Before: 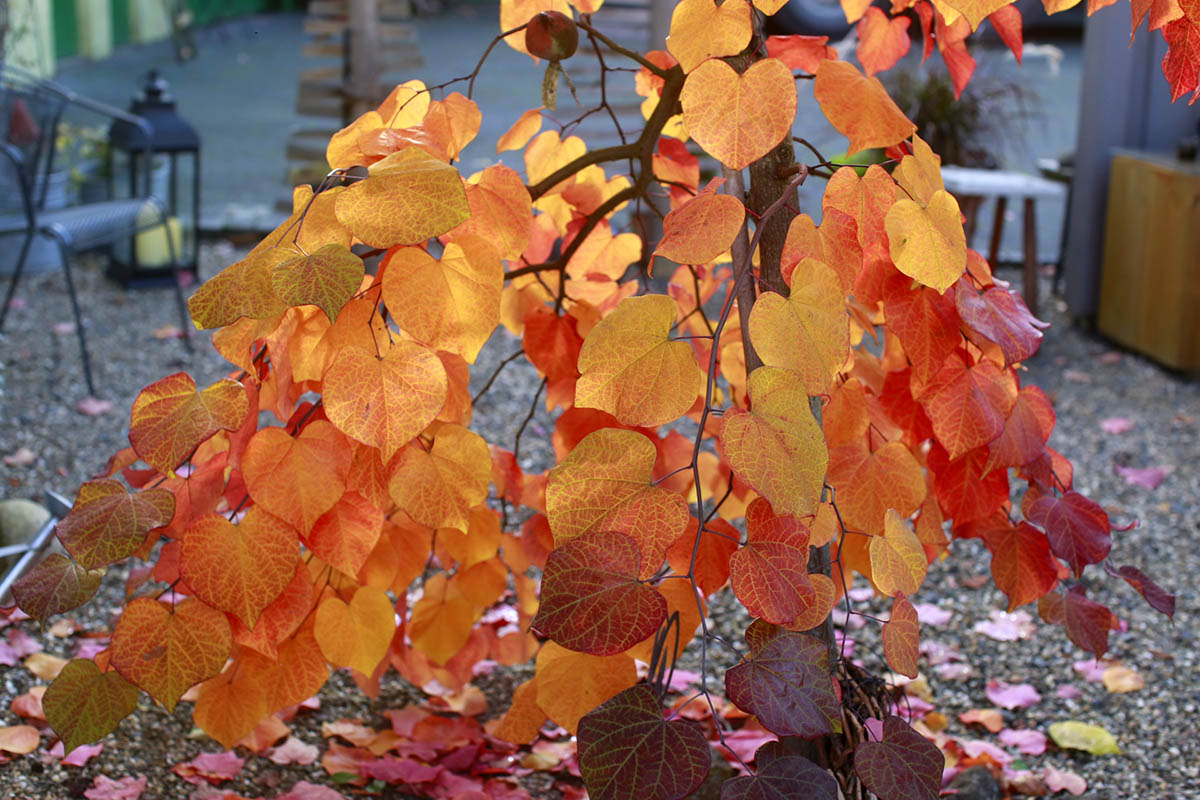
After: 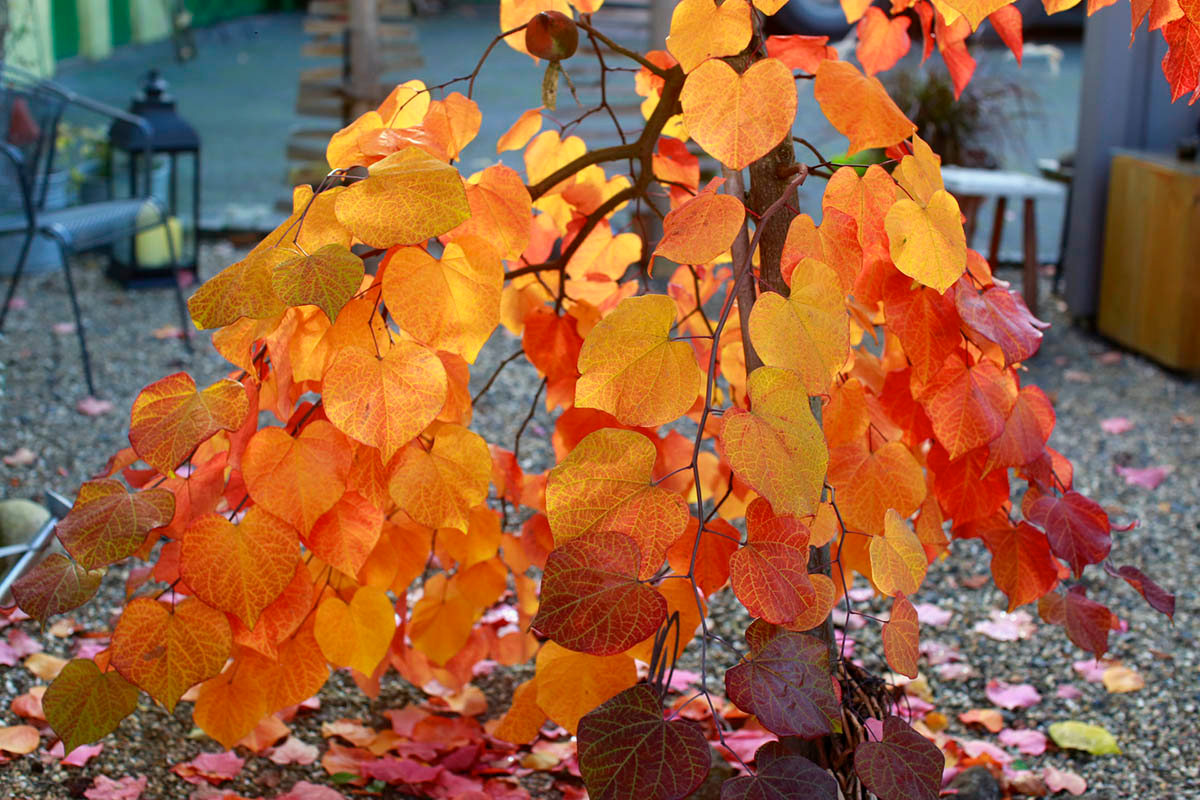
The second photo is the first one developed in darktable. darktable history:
color correction: highlights a* -4.27, highlights b* 6.19
